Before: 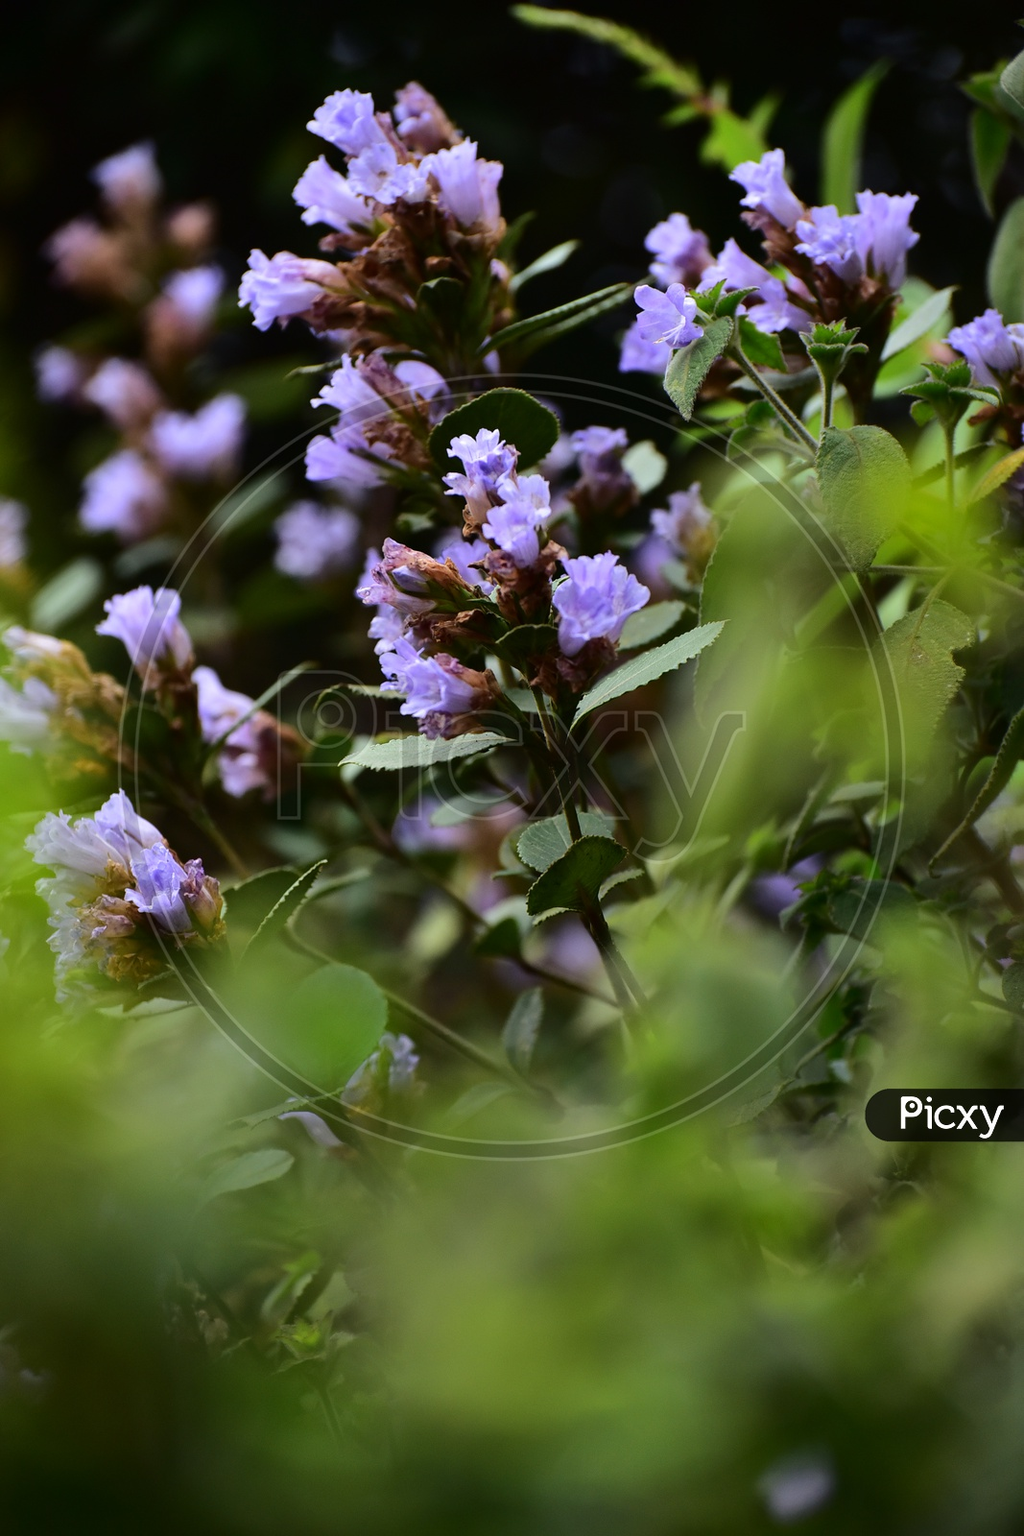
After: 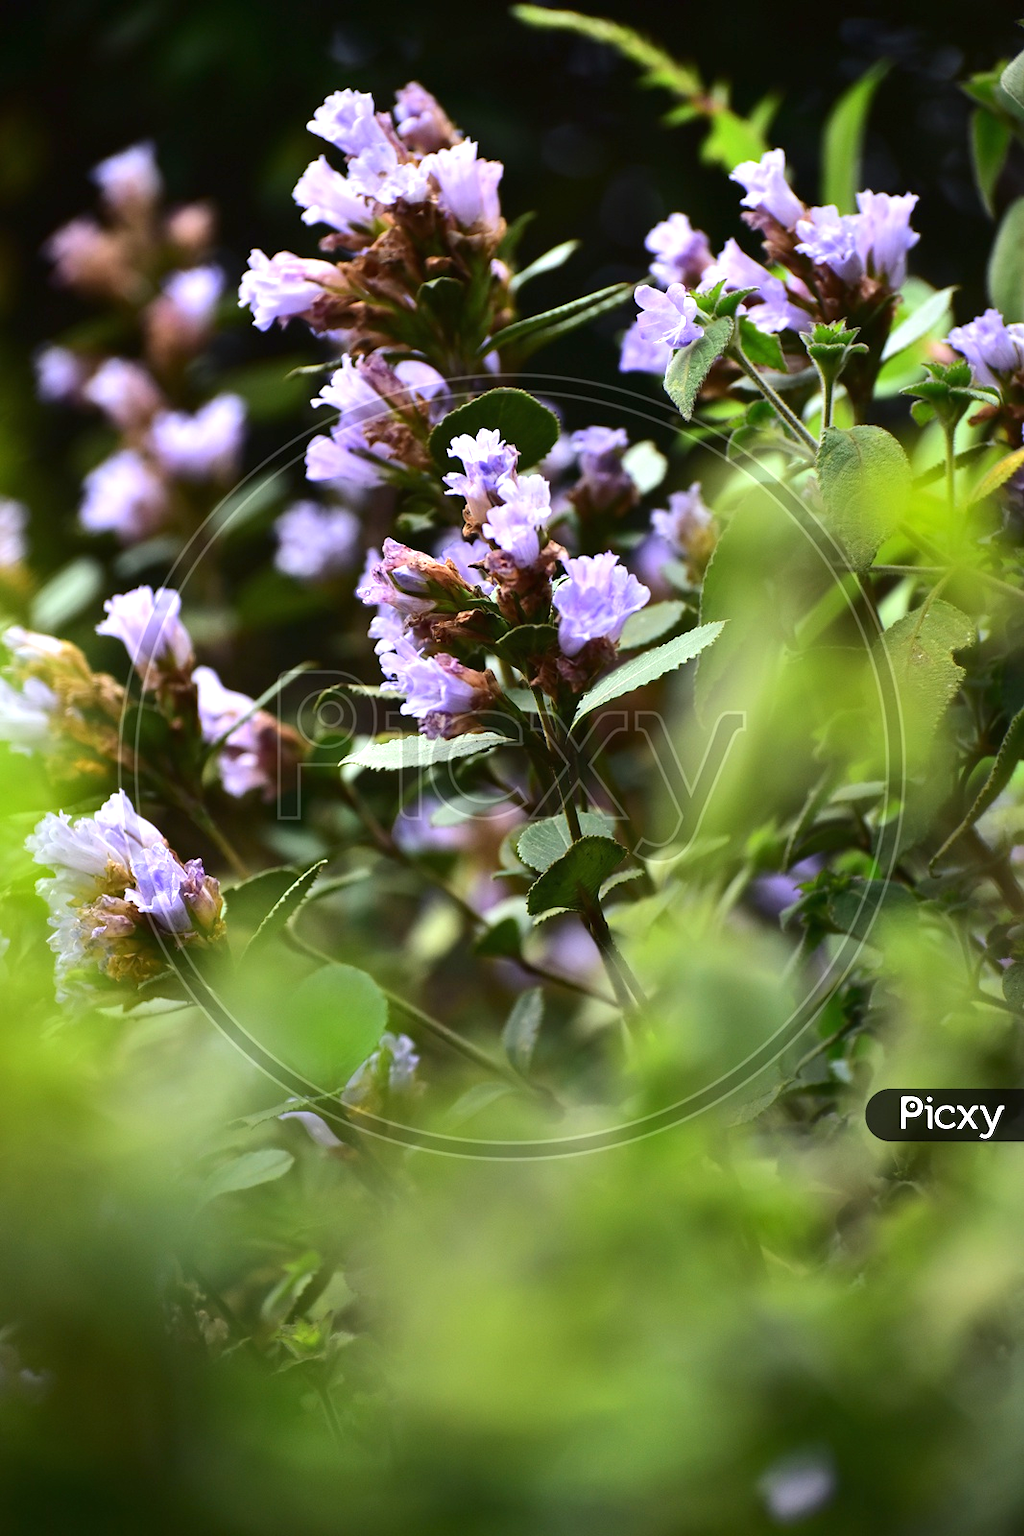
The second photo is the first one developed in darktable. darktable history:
exposure: black level correction 0, exposure 0.895 EV, compensate exposure bias true, compensate highlight preservation false
